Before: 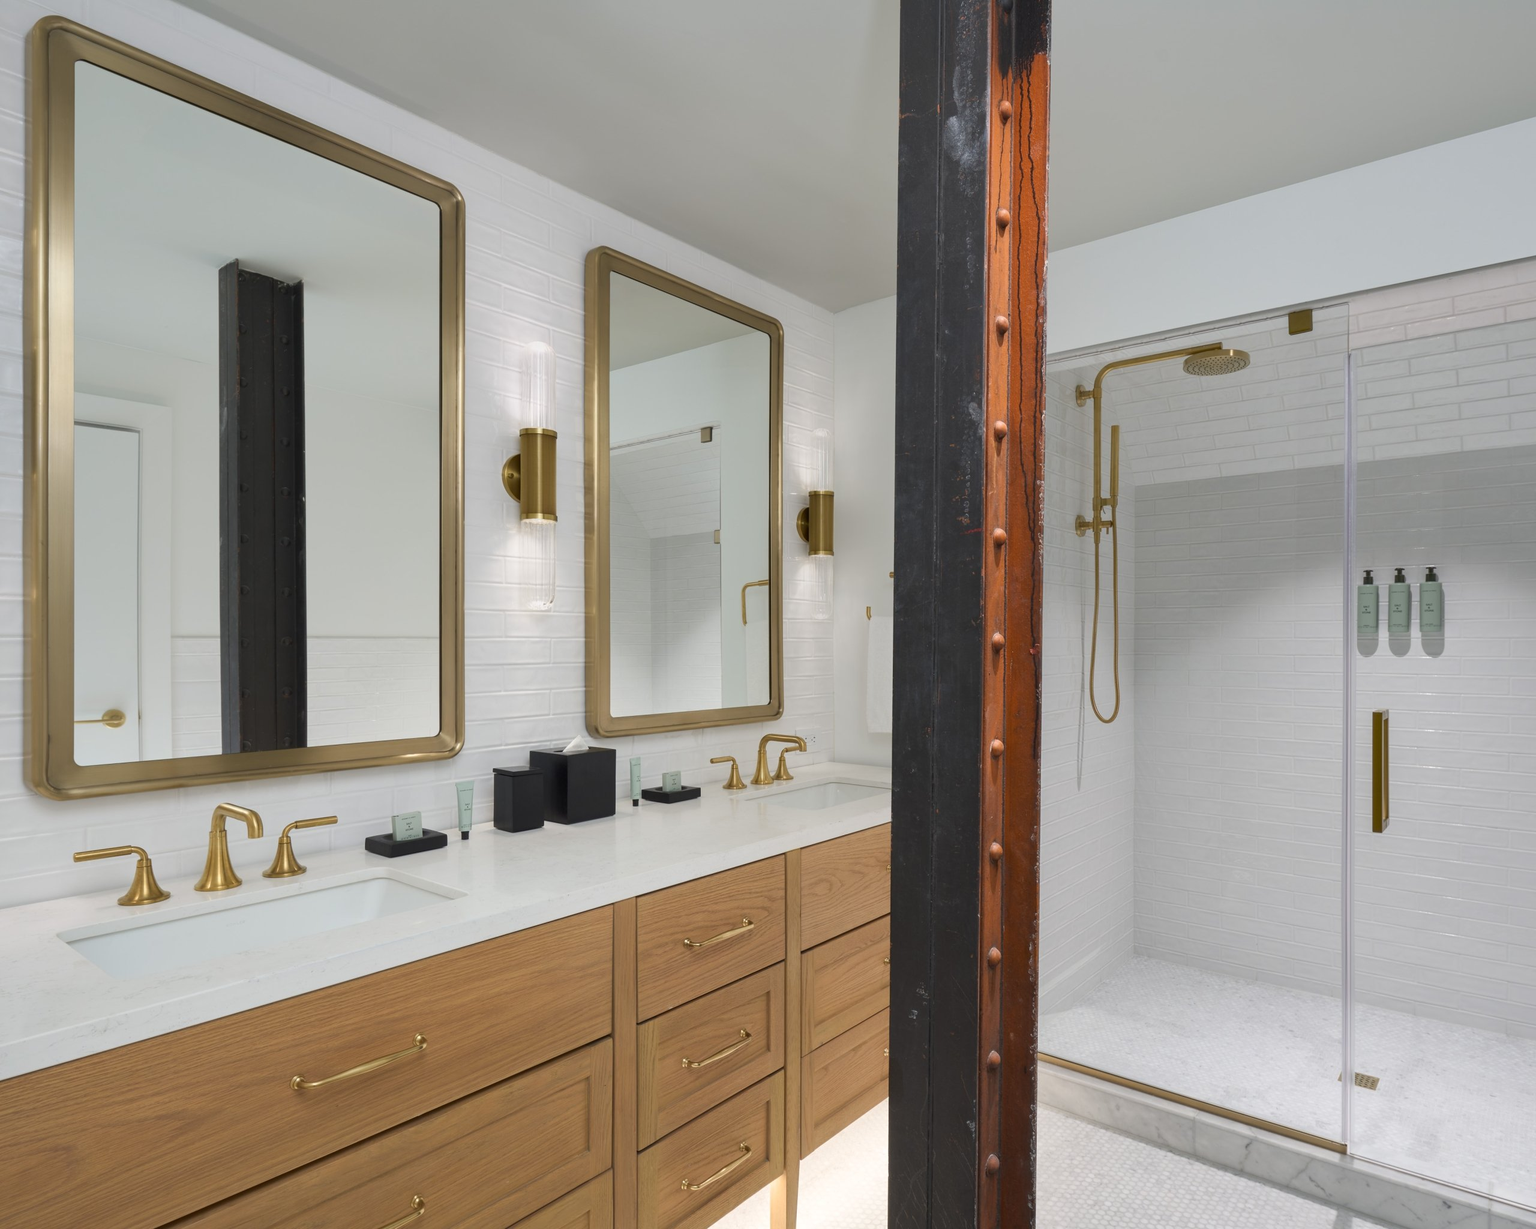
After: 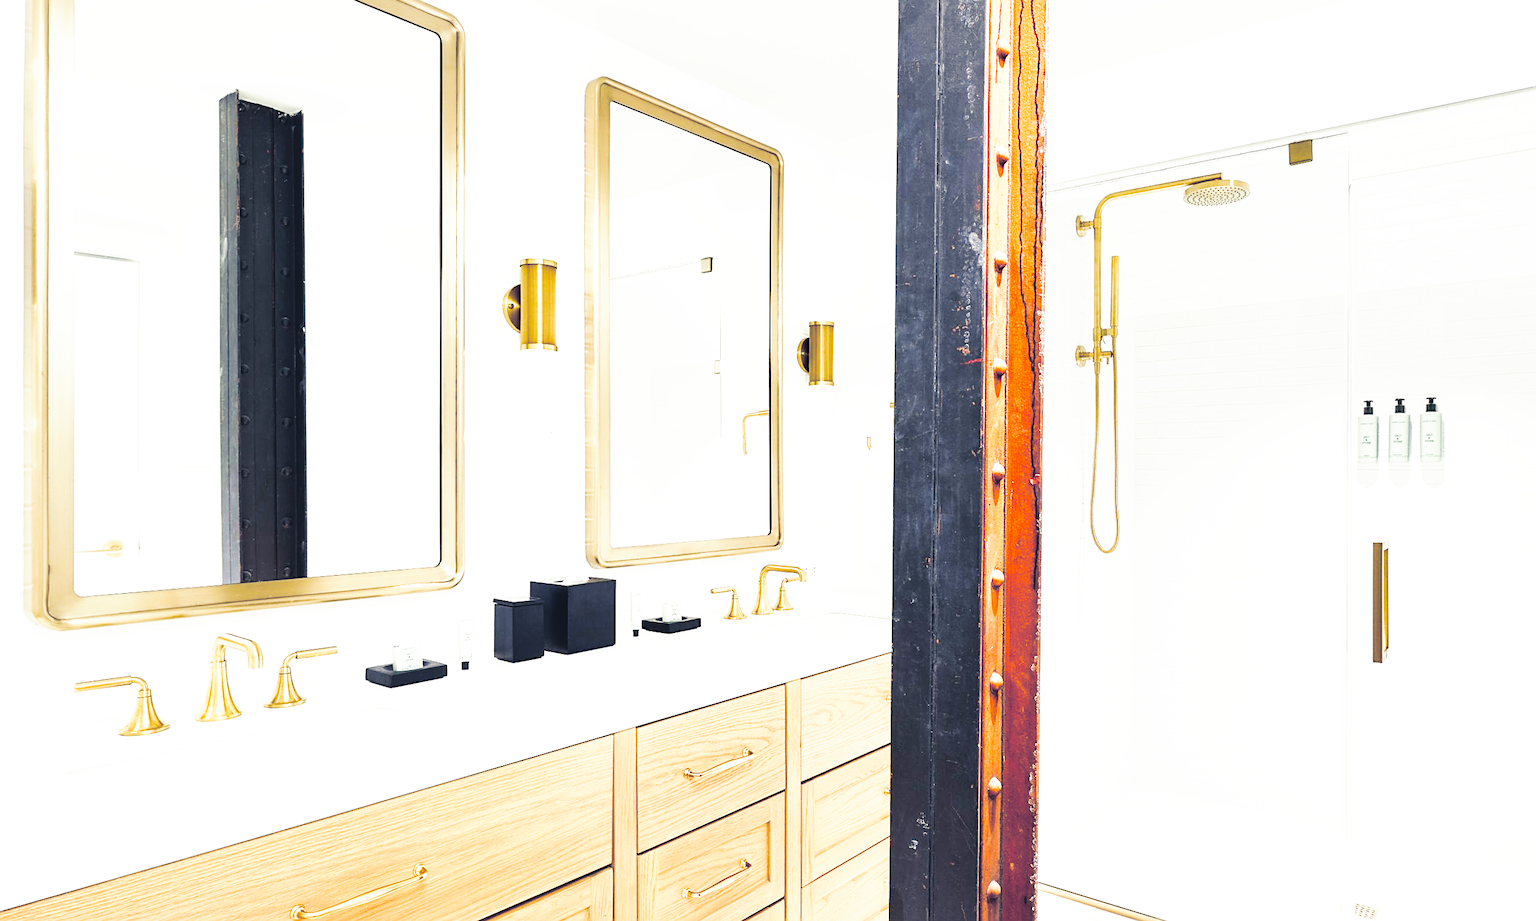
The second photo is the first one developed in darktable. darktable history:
tone curve: curves: ch0 [(0, 0) (0.003, 0.082) (0.011, 0.082) (0.025, 0.088) (0.044, 0.088) (0.069, 0.093) (0.1, 0.101) (0.136, 0.109) (0.177, 0.129) (0.224, 0.155) (0.277, 0.214) (0.335, 0.289) (0.399, 0.378) (0.468, 0.476) (0.543, 0.589) (0.623, 0.713) (0.709, 0.826) (0.801, 0.908) (0.898, 0.98) (1, 1)], preserve colors none
color balance rgb: perceptual saturation grading › global saturation 20%, perceptual saturation grading › highlights -50%, perceptual saturation grading › shadows 30%
white balance: red 1, blue 1
crop: top 13.819%, bottom 11.169%
base curve: curves: ch0 [(0, 0) (0.028, 0.03) (0.121, 0.232) (0.46, 0.748) (0.859, 0.968) (1, 1)], preserve colors none
sharpen: on, module defaults
exposure: exposure 1 EV, compensate highlight preservation false
split-toning: shadows › hue 230.4°
